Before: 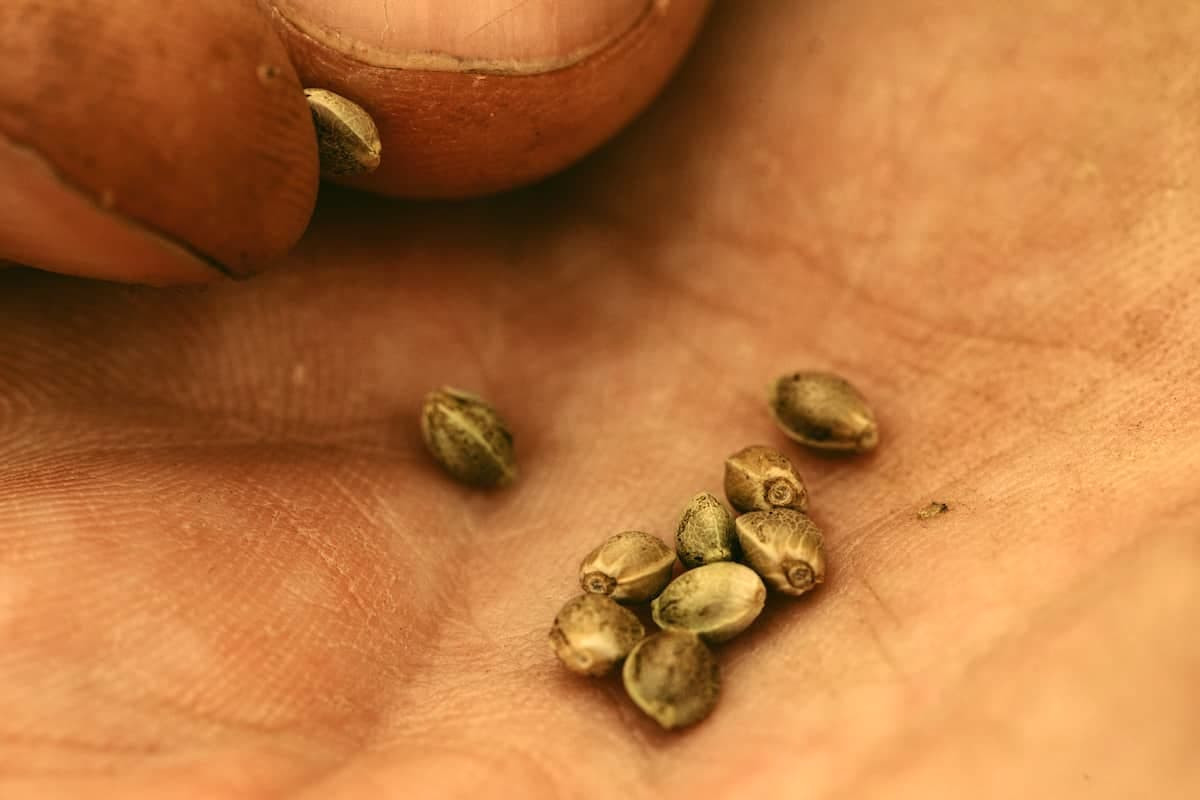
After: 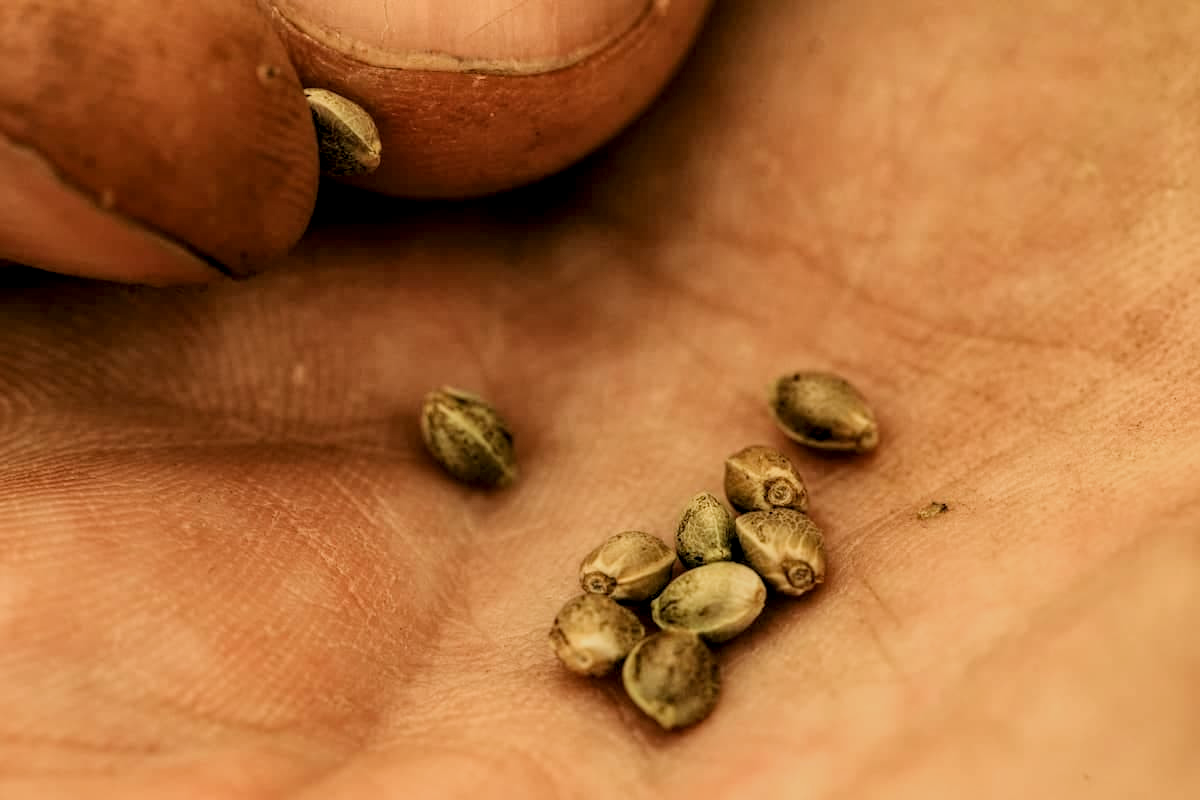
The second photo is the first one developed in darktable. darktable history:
filmic rgb: middle gray luminance 18.42%, black relative exposure -9 EV, white relative exposure 3.75 EV, threshold 6 EV, target black luminance 0%, hardness 4.85, latitude 67.35%, contrast 0.955, highlights saturation mix 20%, shadows ↔ highlights balance 21.36%, add noise in highlights 0, preserve chrominance luminance Y, color science v3 (2019), use custom middle-gray values true, iterations of high-quality reconstruction 0, contrast in highlights soft, enable highlight reconstruction true
local contrast: detail 130%
